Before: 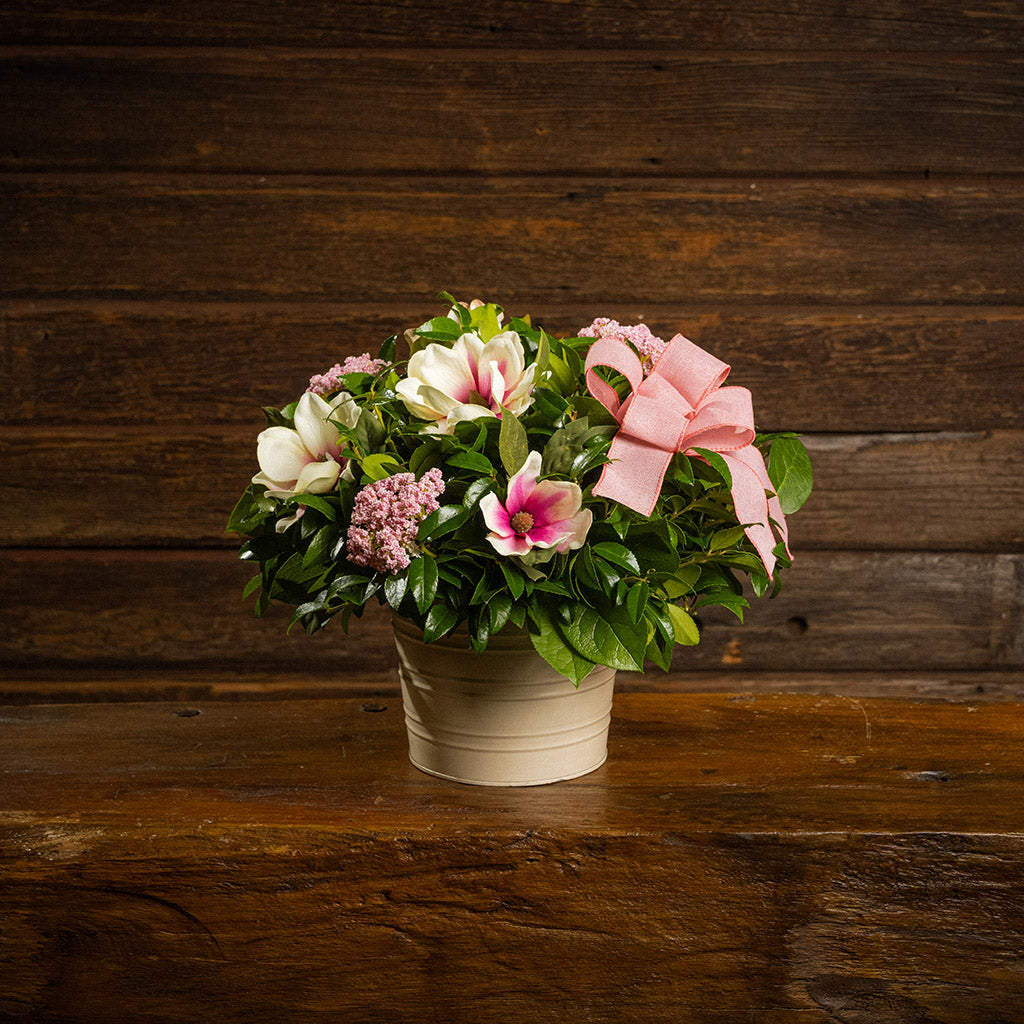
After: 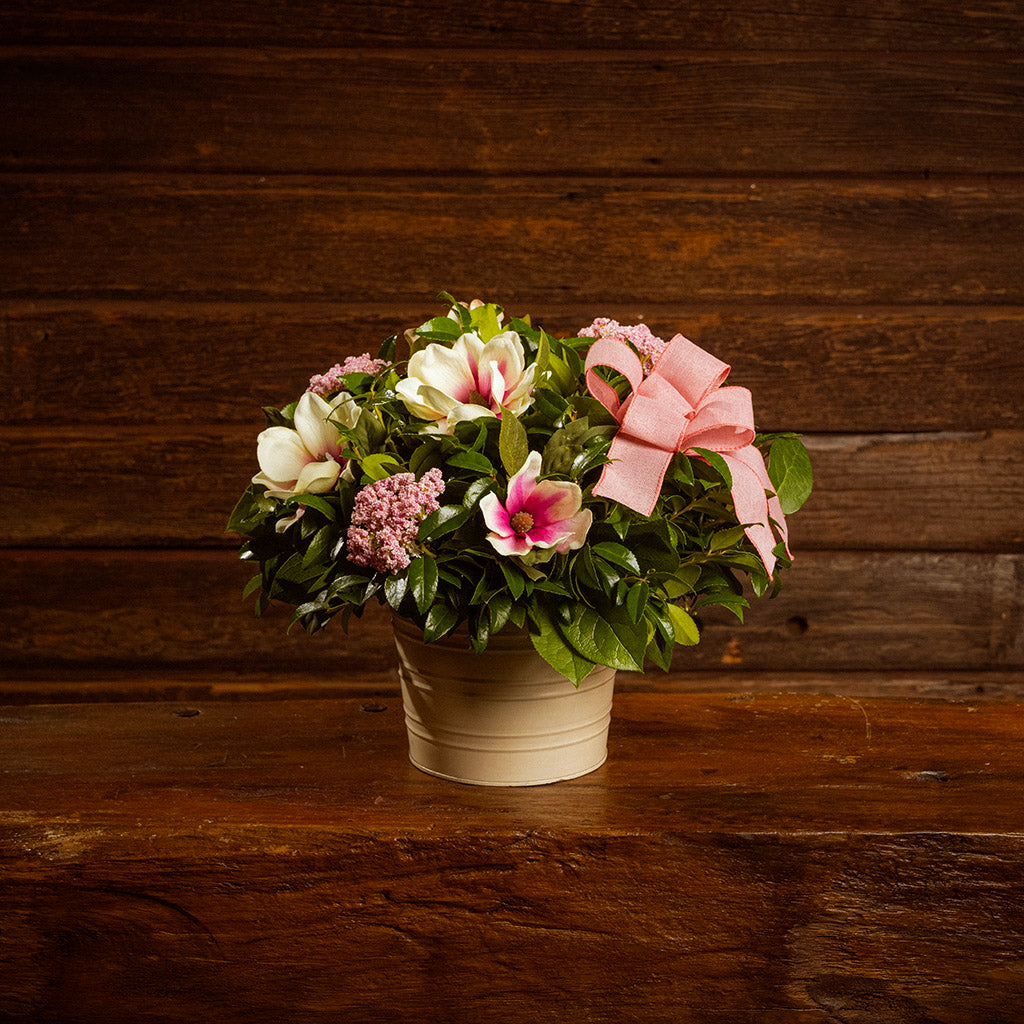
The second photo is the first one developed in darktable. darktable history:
rgb levels: mode RGB, independent channels, levels [[0, 0.5, 1], [0, 0.521, 1], [0, 0.536, 1]]
white balance: red 0.978, blue 0.999
